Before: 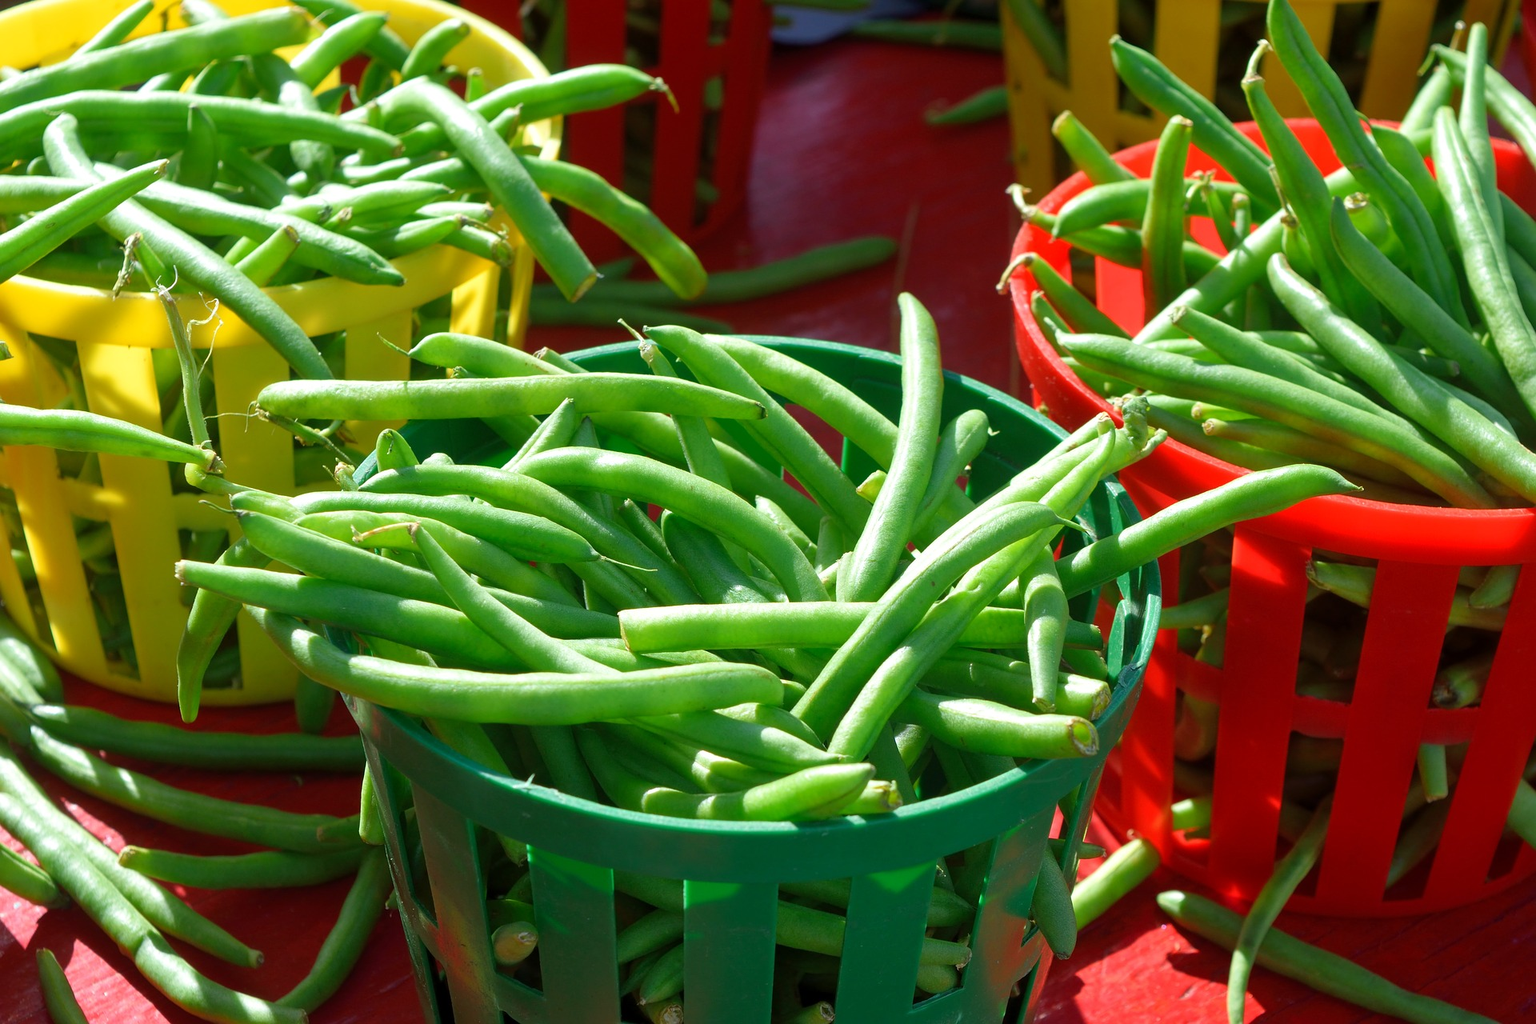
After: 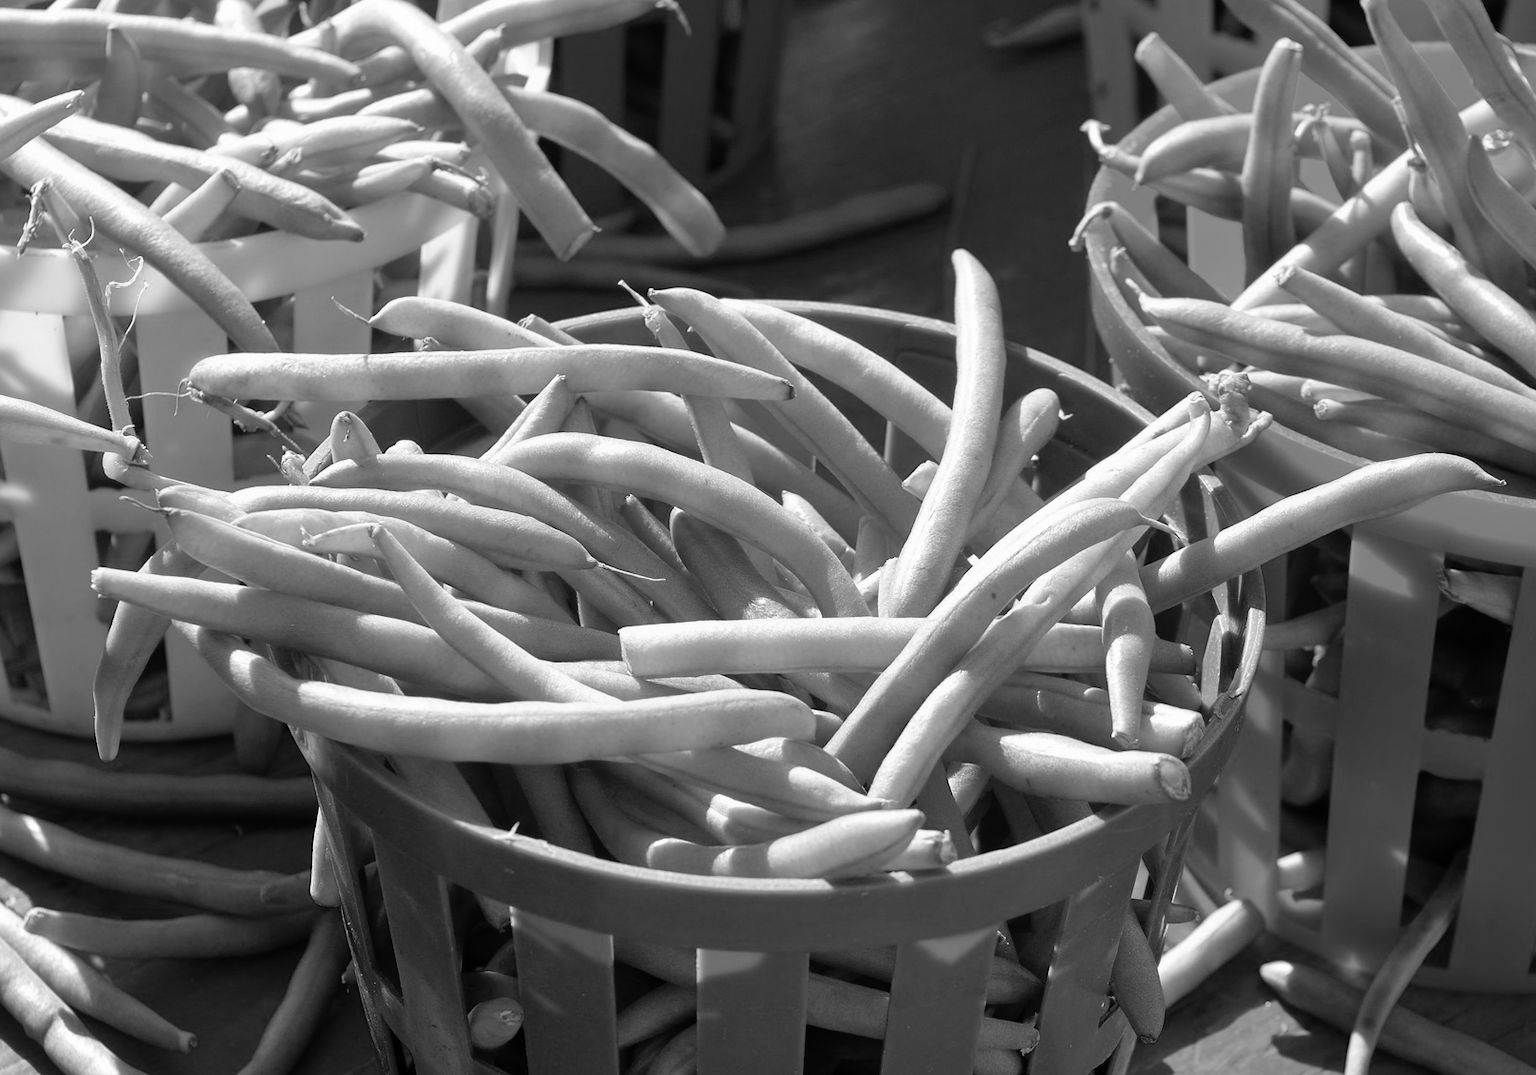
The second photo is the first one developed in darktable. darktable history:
rgb curve: curves: ch0 [(0, 0) (0.136, 0.078) (0.262, 0.245) (0.414, 0.42) (1, 1)], compensate middle gray true, preserve colors basic power
crop: left 6.446%, top 8.188%, right 9.538%, bottom 3.548%
monochrome: a -3.63, b -0.465
